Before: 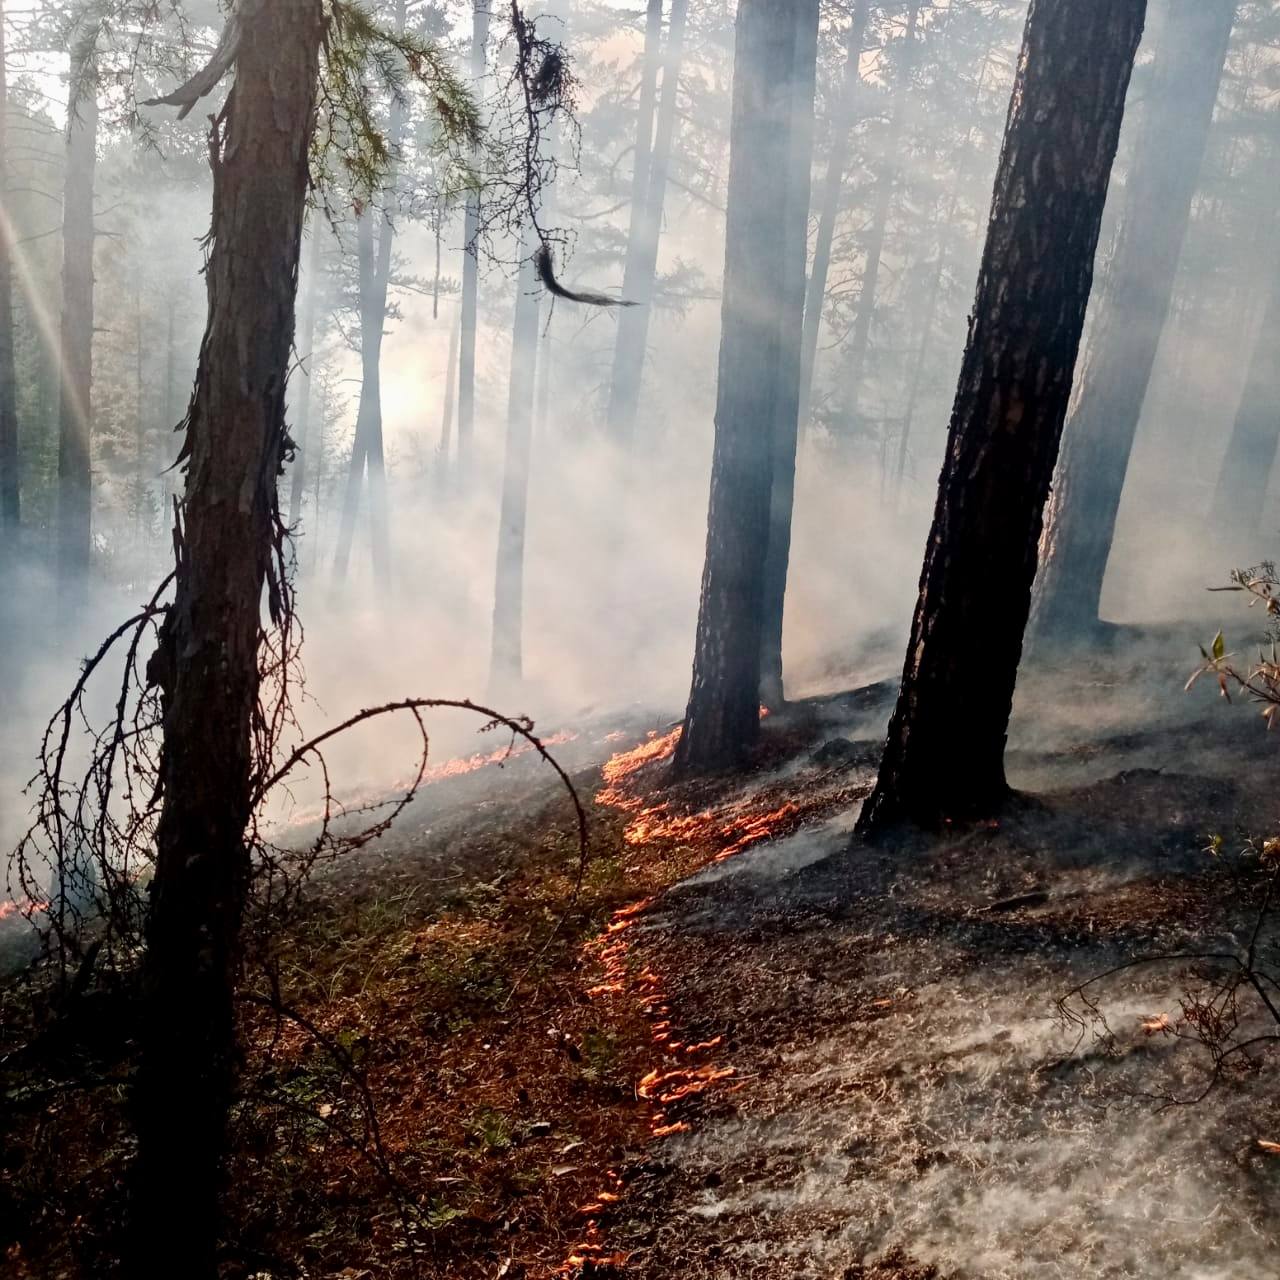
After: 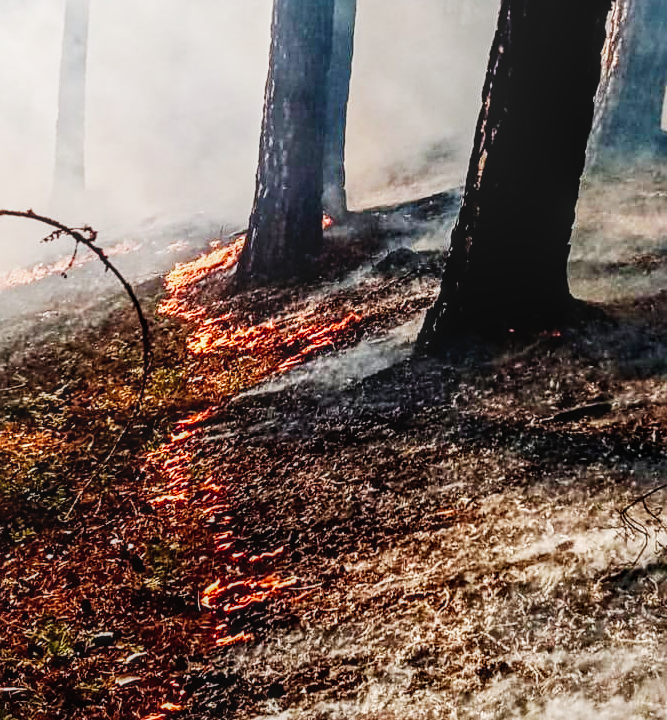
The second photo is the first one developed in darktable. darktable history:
exposure: exposure -0.459 EV, compensate exposure bias true, compensate highlight preservation false
crop: left 34.216%, top 38.341%, right 13.619%, bottom 5.375%
sharpen: on, module defaults
base curve: curves: ch0 [(0, 0) (0.007, 0.004) (0.027, 0.03) (0.046, 0.07) (0.207, 0.54) (0.442, 0.872) (0.673, 0.972) (1, 1)], preserve colors none
local contrast: highlights 5%, shadows 4%, detail 133%
